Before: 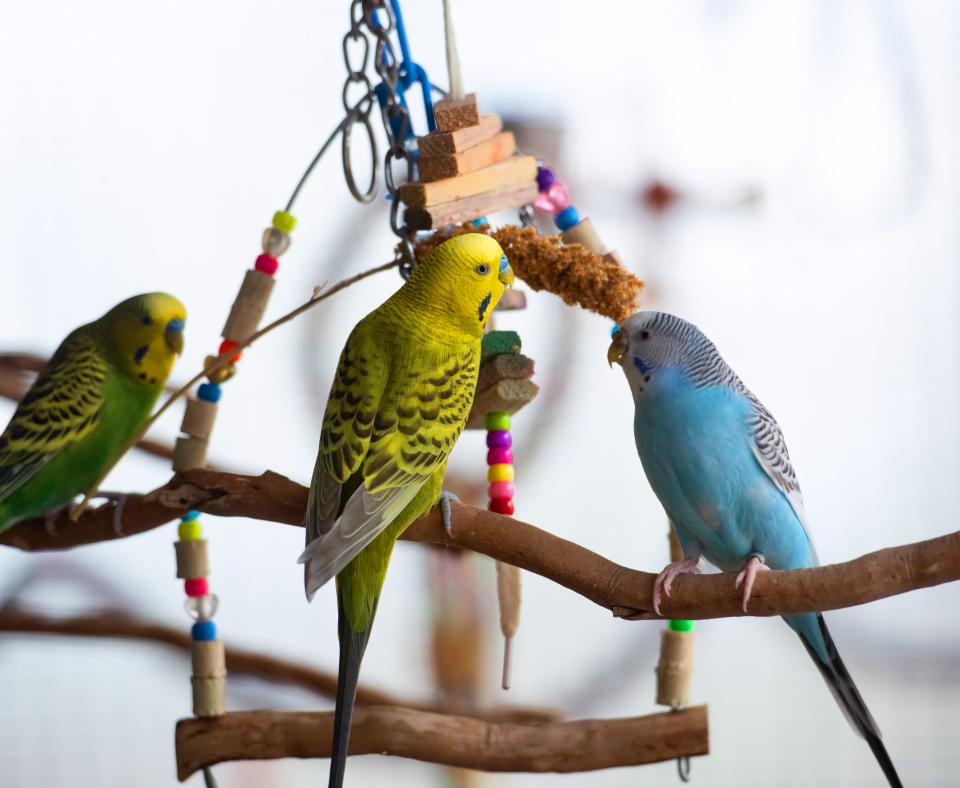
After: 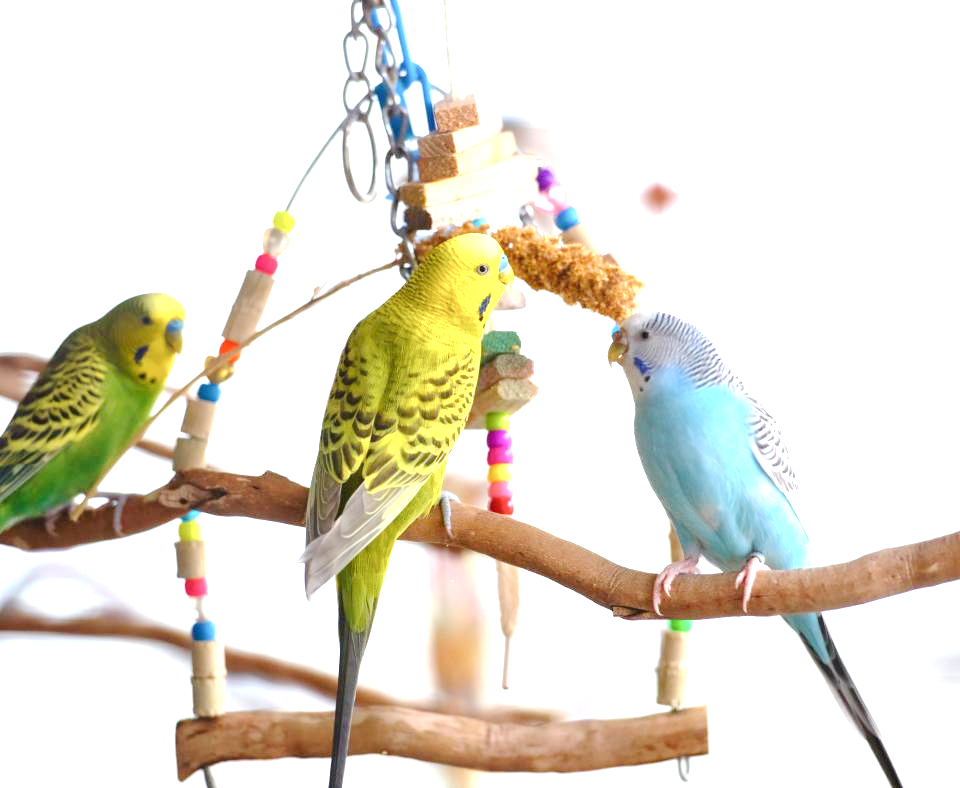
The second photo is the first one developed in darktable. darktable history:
base curve: curves: ch0 [(0, 0) (0.158, 0.273) (0.879, 0.895) (1, 1)], preserve colors none
exposure: black level correction 0, exposure 1.5 EV, compensate exposure bias true, compensate highlight preservation false
